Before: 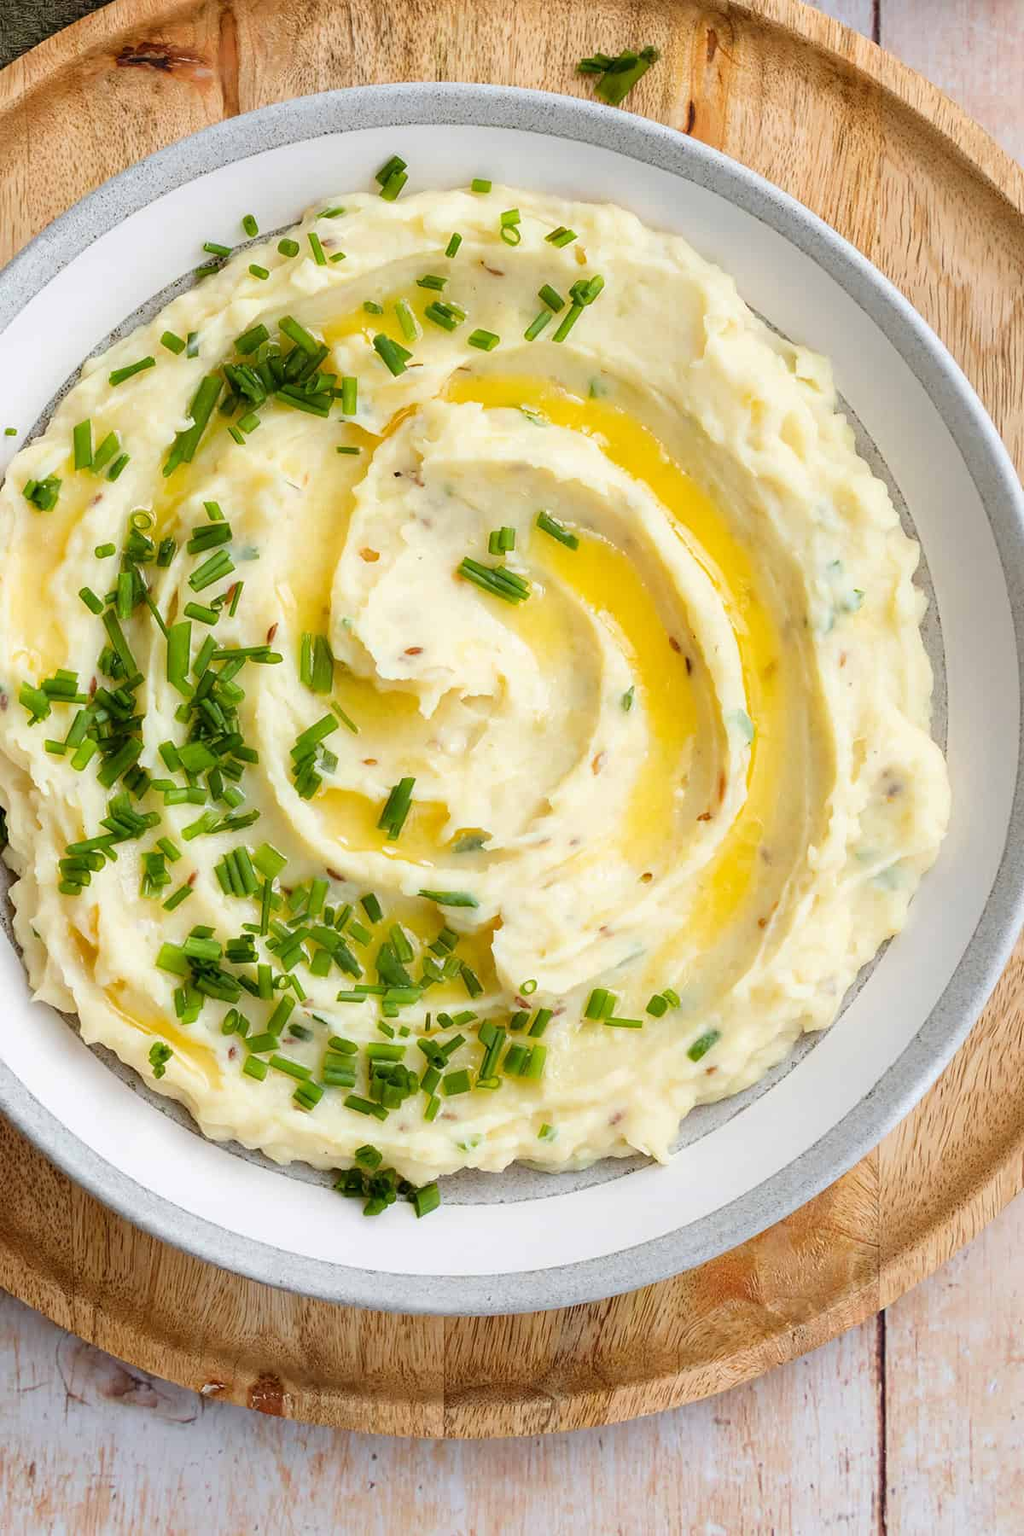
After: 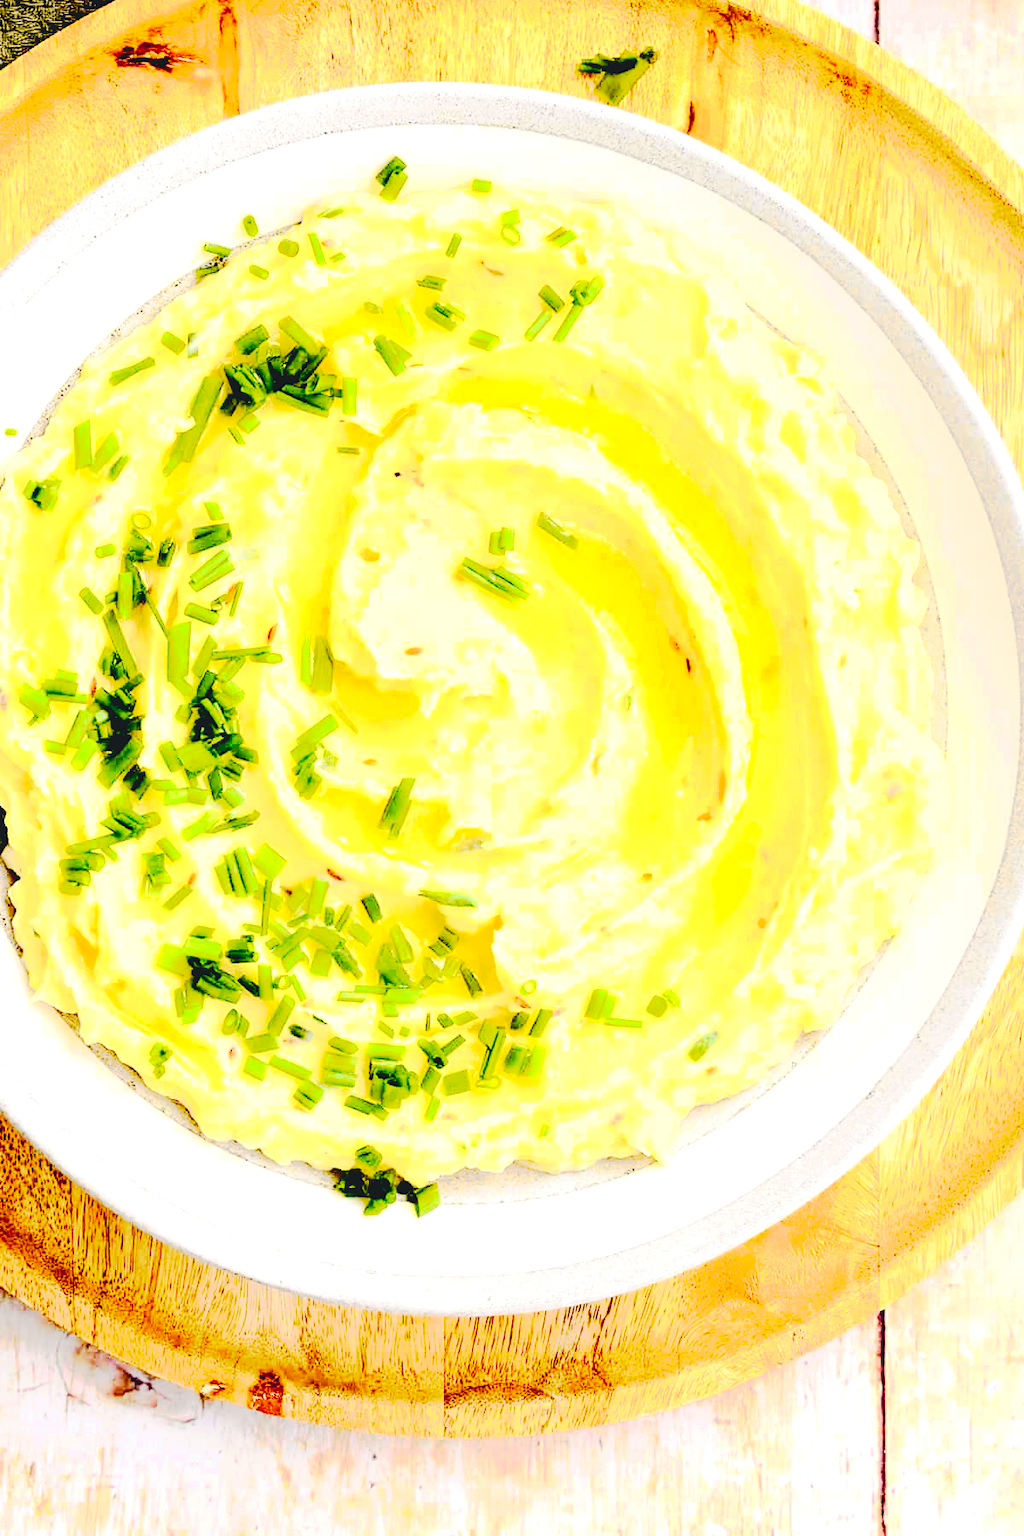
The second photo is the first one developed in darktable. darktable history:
tone curve: curves: ch0 [(0, 0) (0.136, 0.084) (0.346, 0.366) (0.489, 0.559) (0.66, 0.748) (0.849, 0.902) (1, 0.974)]; ch1 [(0, 0) (0.353, 0.344) (0.45, 0.46) (0.498, 0.498) (0.521, 0.512) (0.563, 0.559) (0.592, 0.605) (0.641, 0.673) (1, 1)]; ch2 [(0, 0) (0.333, 0.346) (0.375, 0.375) (0.424, 0.43) (0.476, 0.492) (0.502, 0.502) (0.524, 0.531) (0.579, 0.61) (0.612, 0.644) (0.641, 0.722) (1, 1)], color space Lab, independent channels, preserve colors none
exposure: black level correction 0, exposure 0.698 EV, compensate exposure bias true, compensate highlight preservation false
base curve: curves: ch0 [(0.065, 0.026) (0.236, 0.358) (0.53, 0.546) (0.777, 0.841) (0.924, 0.992)], preserve colors none
color correction: highlights a* 2.74, highlights b* 4.99, shadows a* -2.2, shadows b* -4.95, saturation 0.805
contrast brightness saturation: contrast 0.168, saturation 0.313
tone equalizer: -8 EV -0.446 EV, -7 EV -0.359 EV, -6 EV -0.302 EV, -5 EV -0.234 EV, -3 EV 0.248 EV, -2 EV 0.338 EV, -1 EV 0.408 EV, +0 EV 0.413 EV, mask exposure compensation -0.486 EV
